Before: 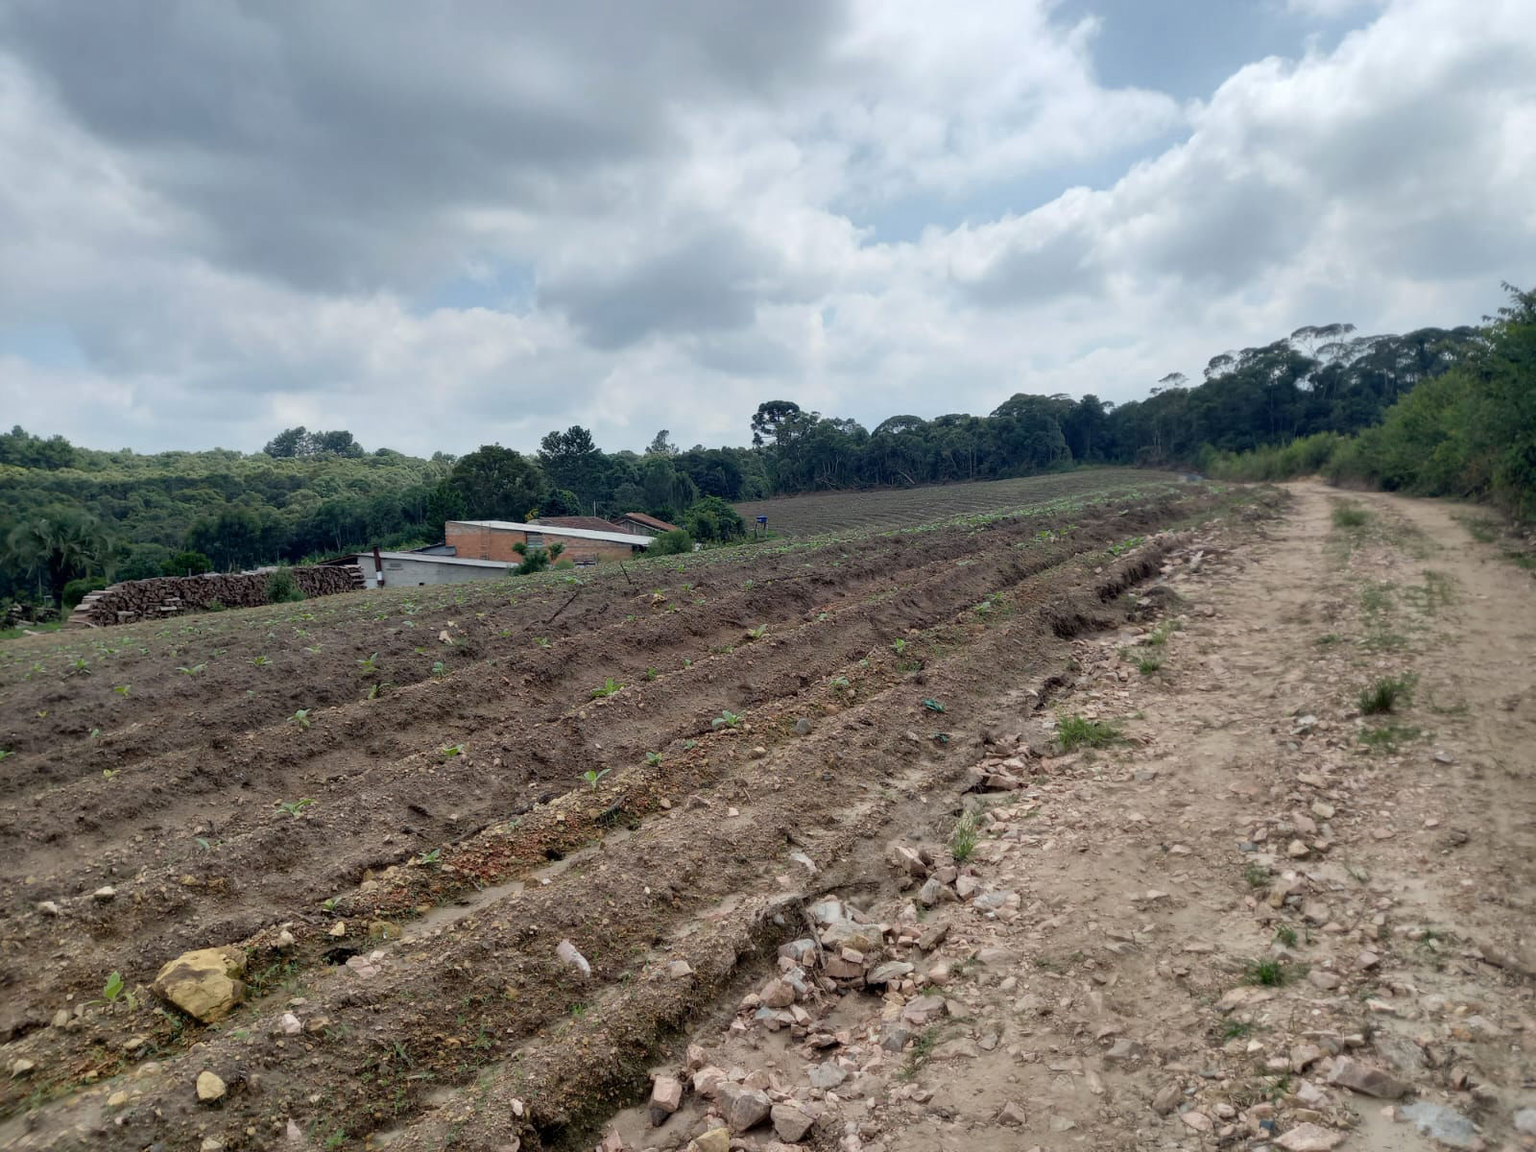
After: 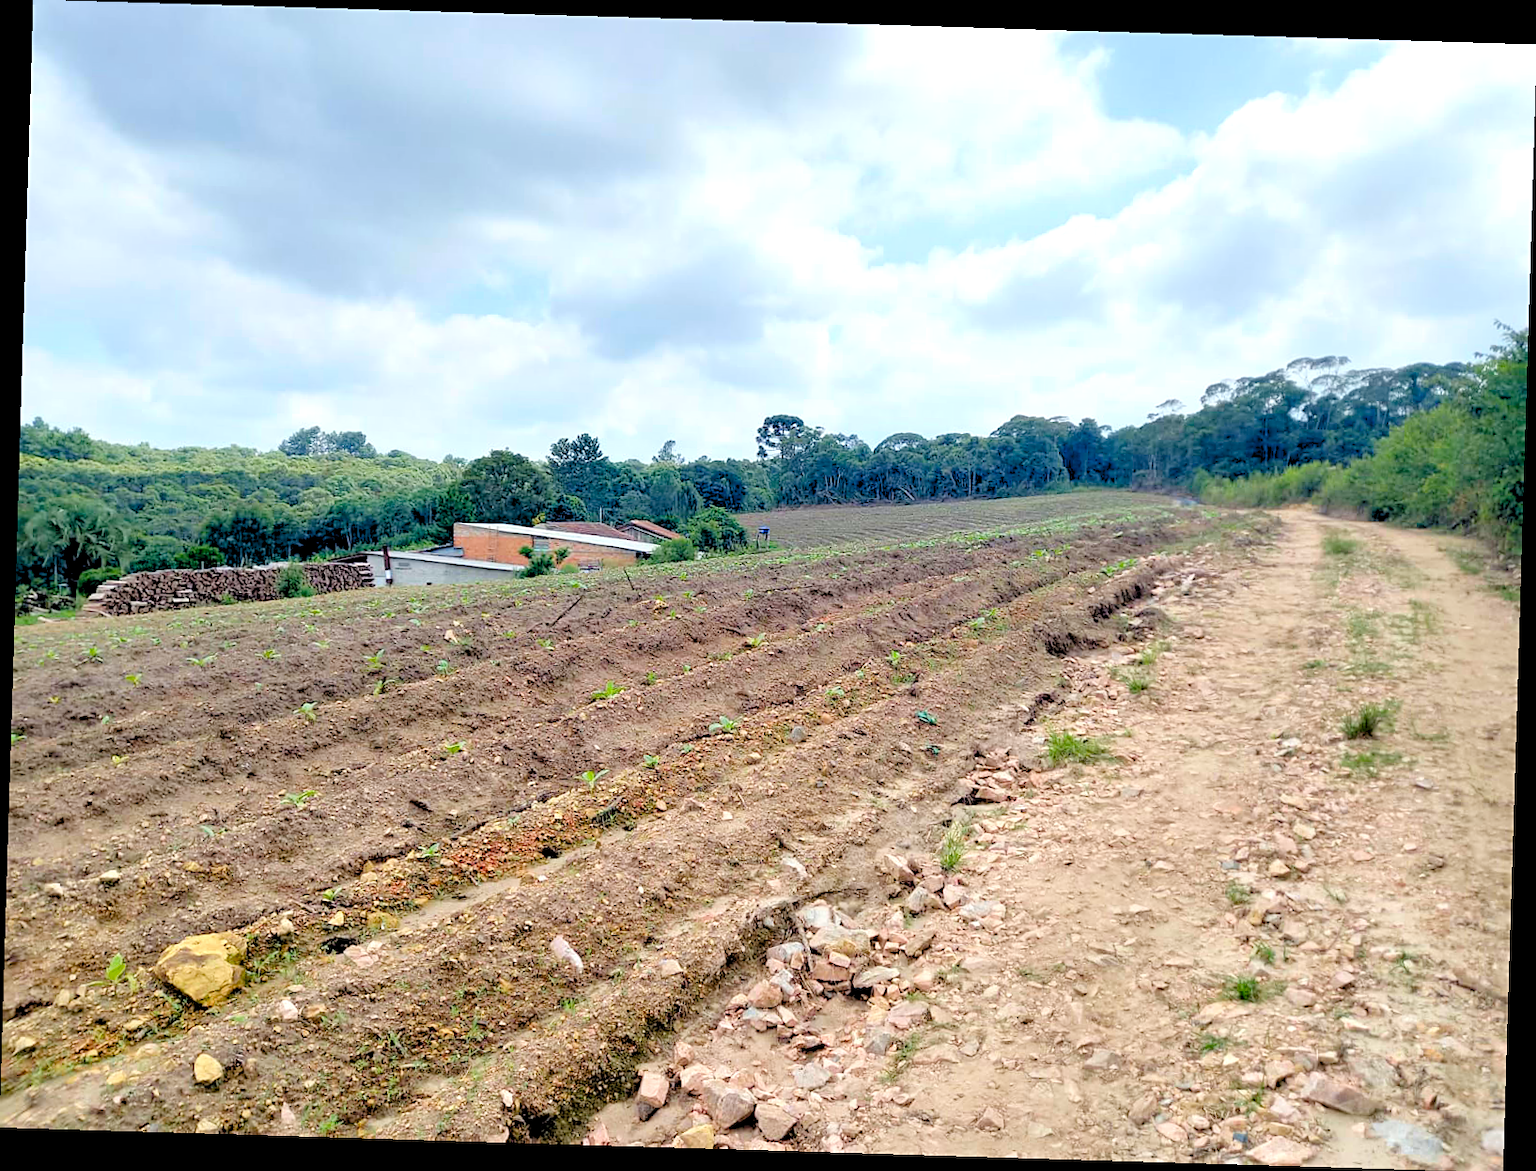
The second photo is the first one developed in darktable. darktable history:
sharpen: on, module defaults
rotate and perspective: rotation 1.72°, automatic cropping off
levels: levels [0.072, 0.414, 0.976]
color balance rgb: perceptual saturation grading › global saturation 30%, global vibrance 10%
exposure: black level correction 0, exposure 0.5 EV, compensate highlight preservation false
